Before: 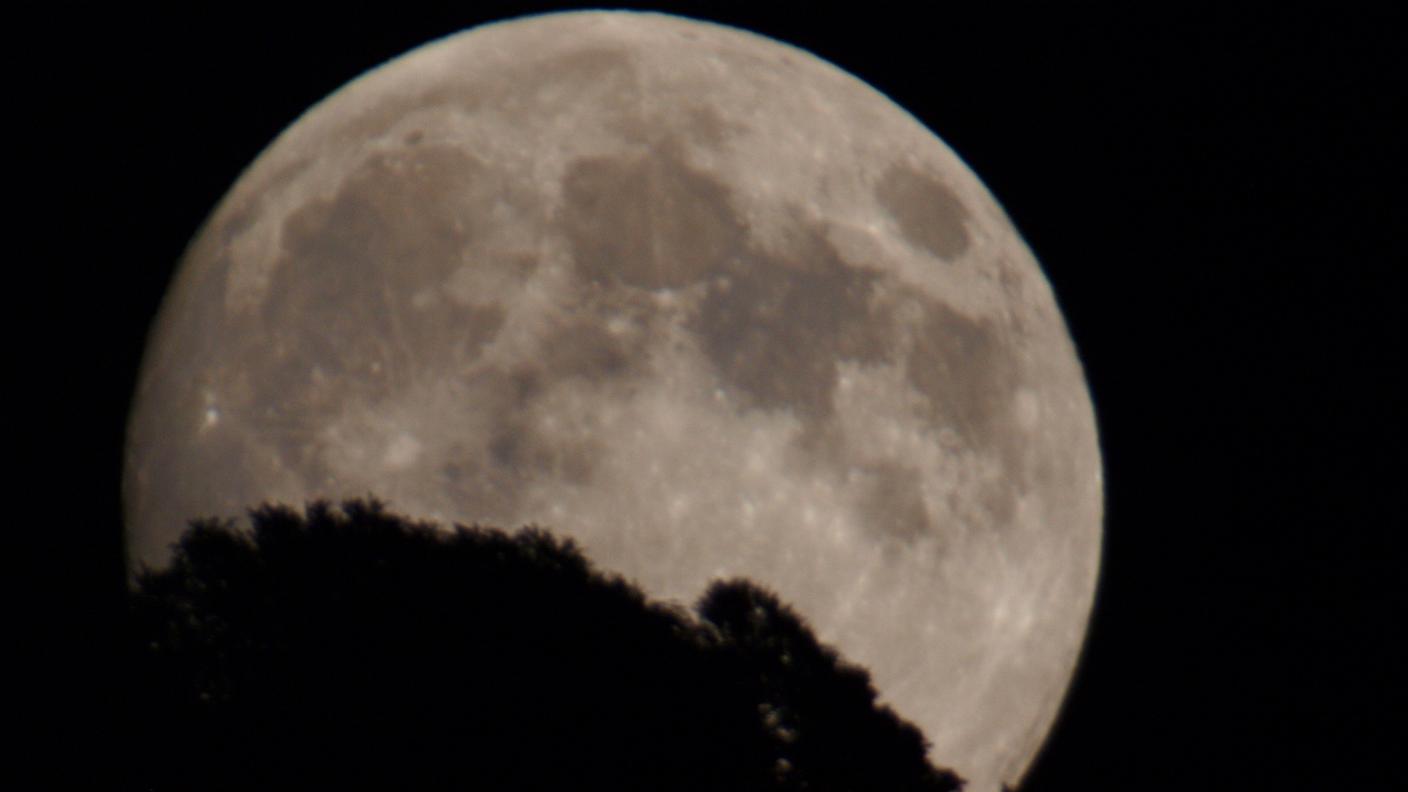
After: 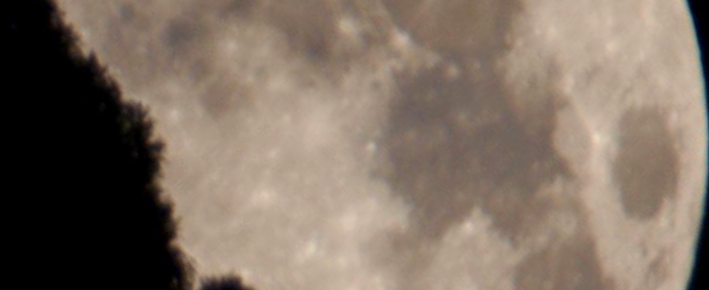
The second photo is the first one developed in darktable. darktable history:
crop and rotate: angle -44.94°, top 16.249%, right 0.988%, bottom 11.656%
exposure: black level correction 0.001, exposure 0.5 EV, compensate exposure bias true, compensate highlight preservation false
color calibration: illuminant same as pipeline (D50), adaptation none (bypass), x 0.332, y 0.334, temperature 5022.84 K
